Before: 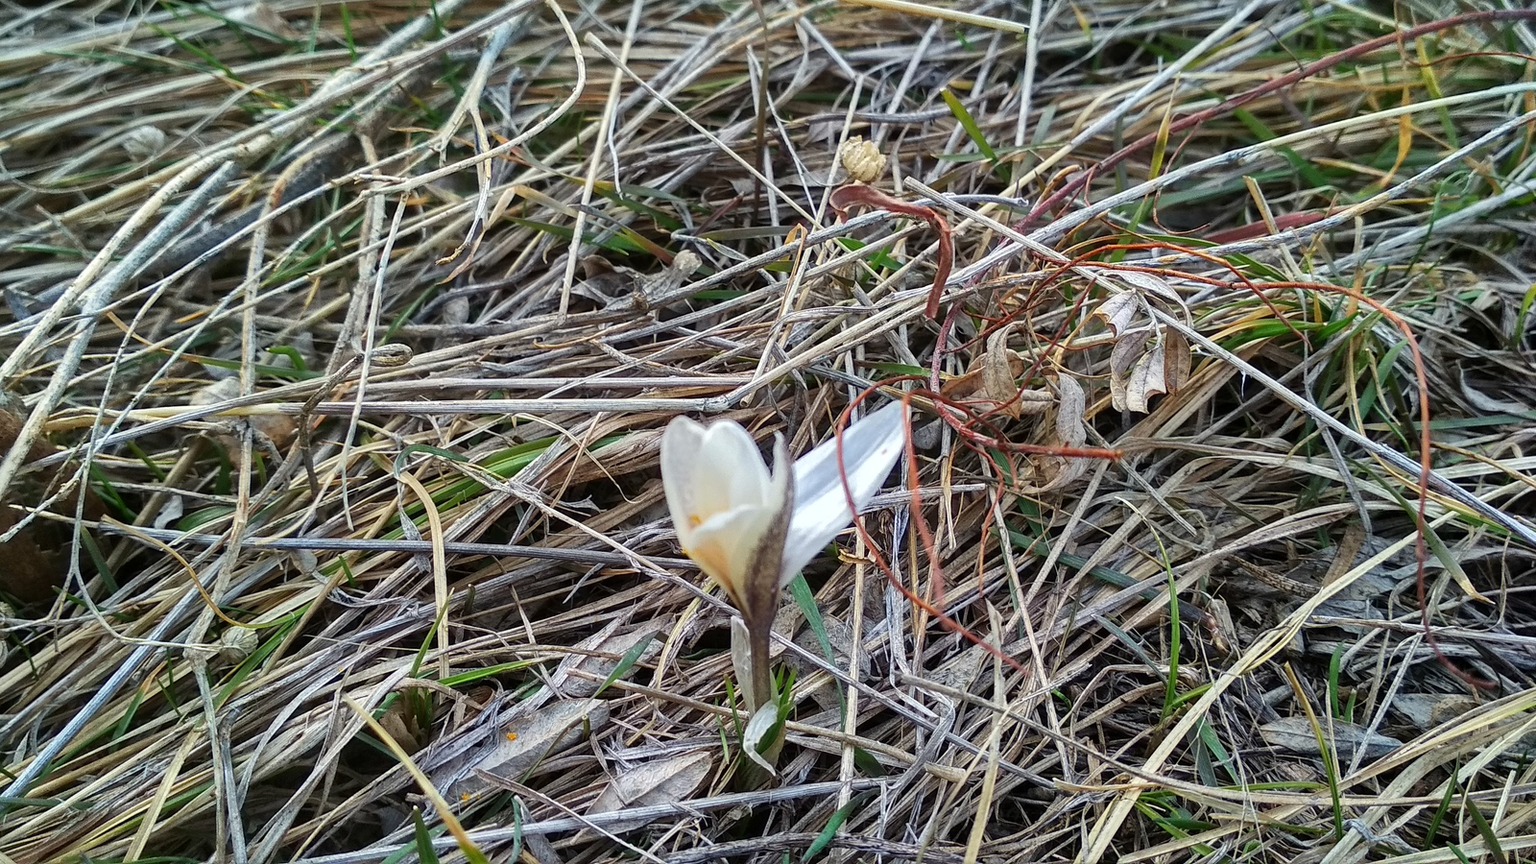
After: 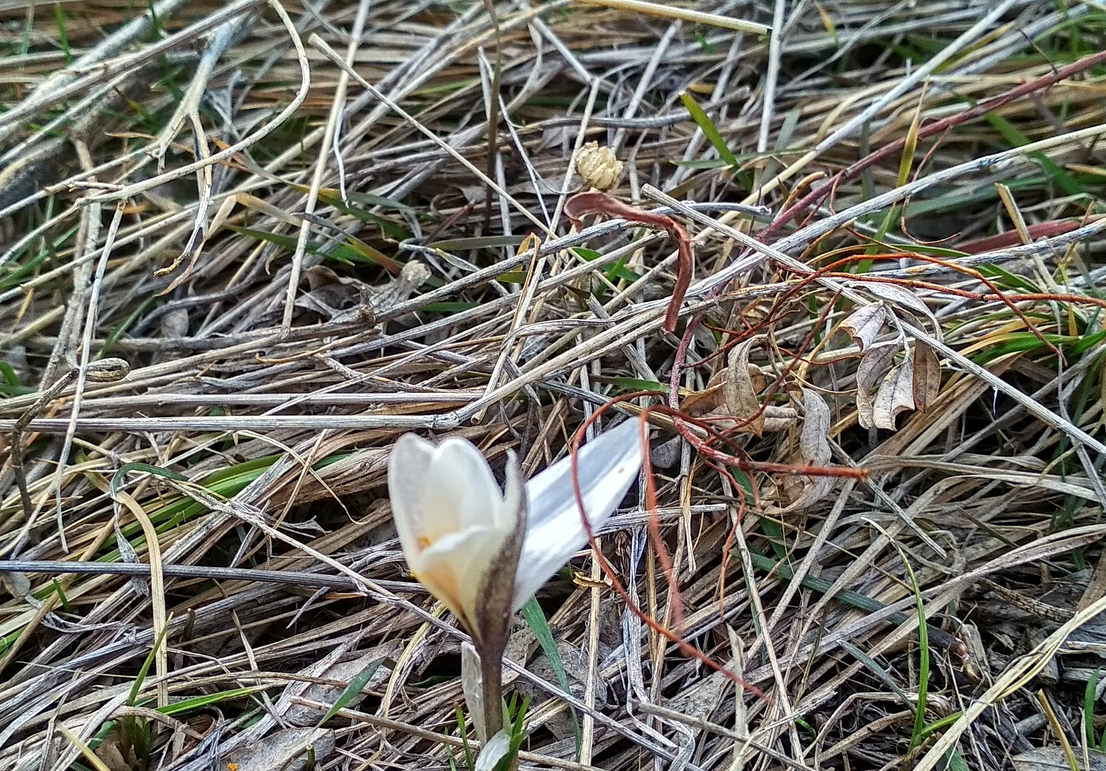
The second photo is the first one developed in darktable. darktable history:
contrast equalizer: octaves 7, y [[0.502, 0.505, 0.512, 0.529, 0.564, 0.588], [0.5 ×6], [0.502, 0.505, 0.512, 0.529, 0.564, 0.588], [0, 0.001, 0.001, 0.004, 0.008, 0.011], [0, 0.001, 0.001, 0.004, 0.008, 0.011]]
crop: left 18.796%, right 12.047%, bottom 14.263%
